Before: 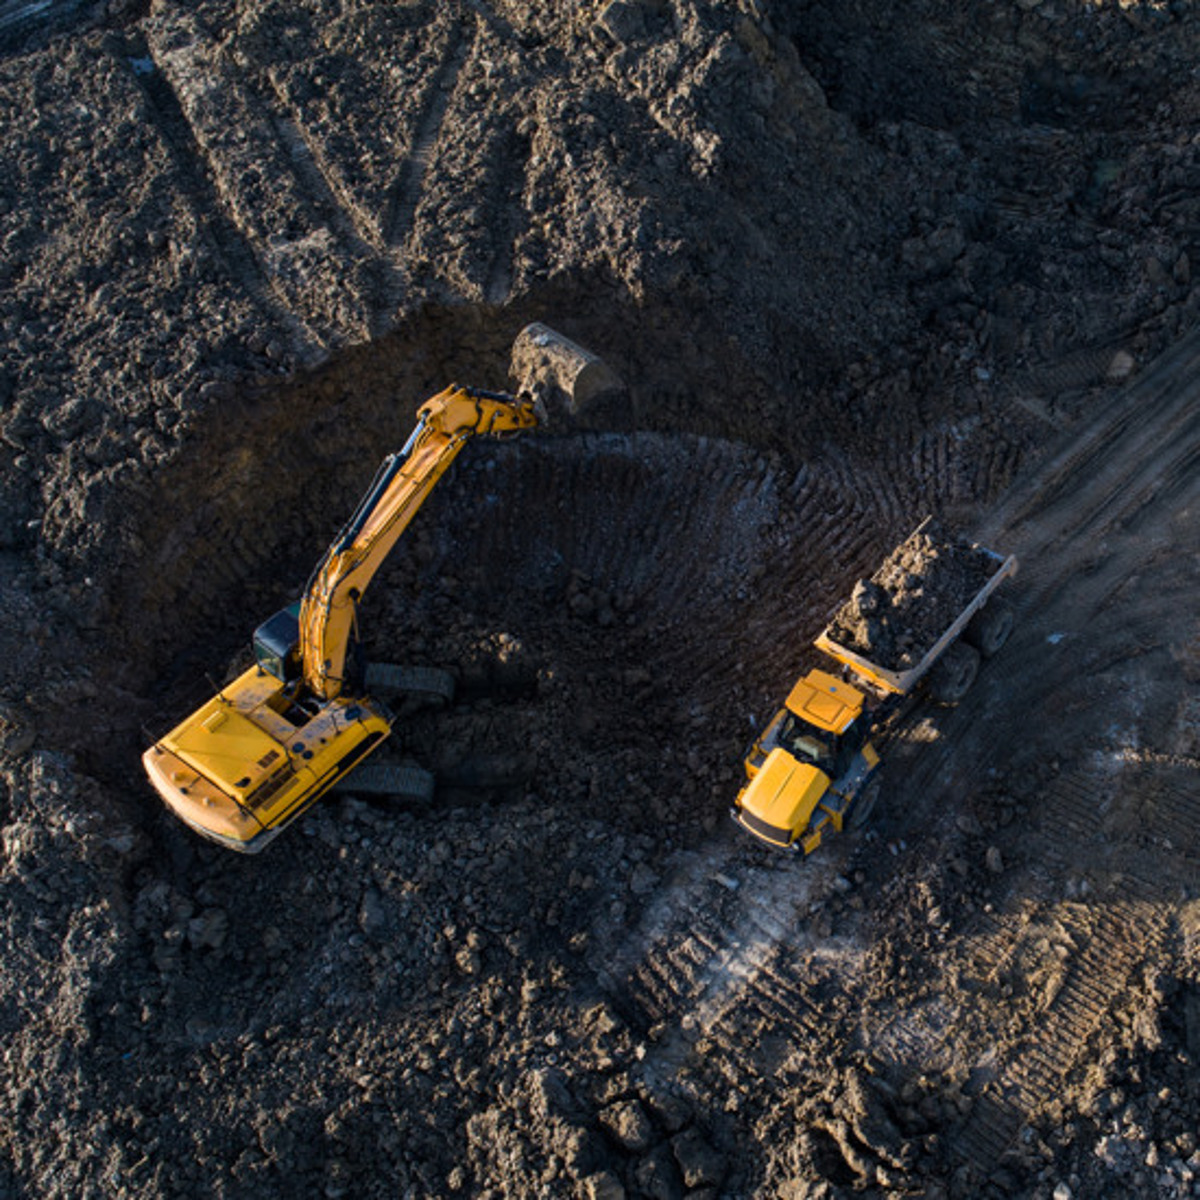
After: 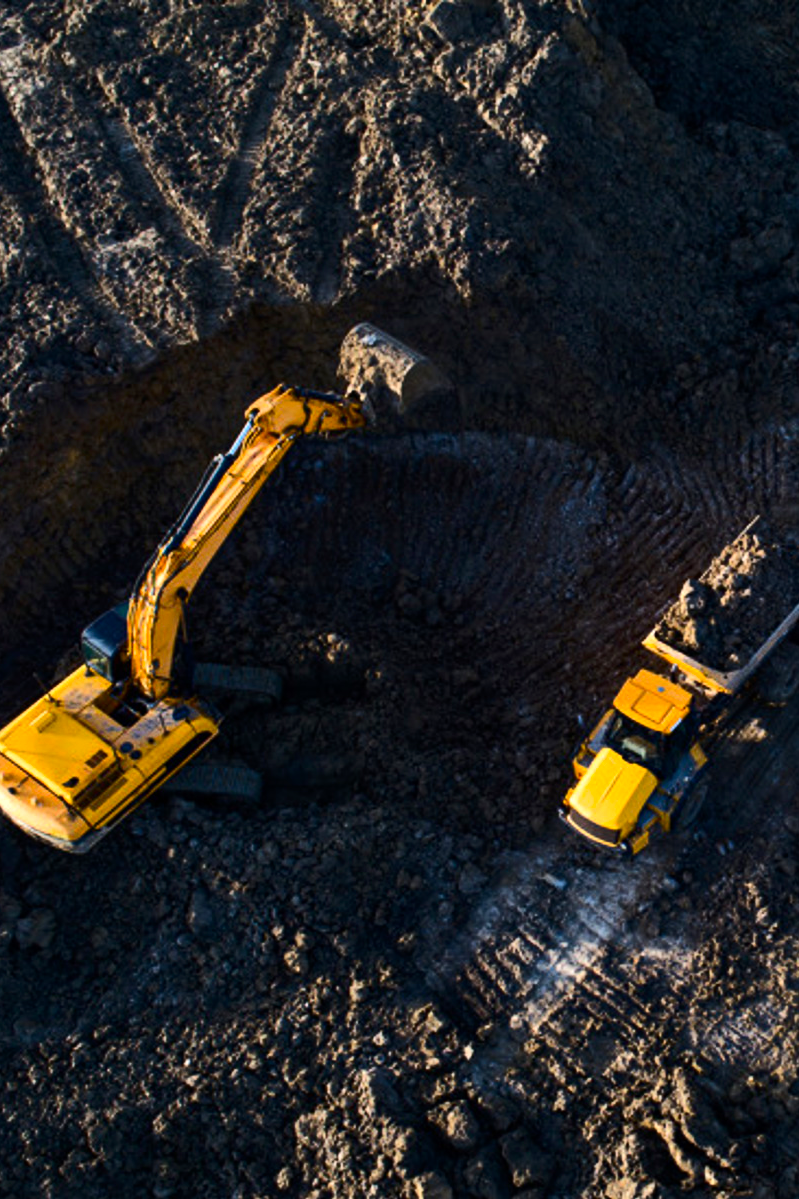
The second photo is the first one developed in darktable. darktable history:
crop and rotate: left 14.366%, right 18.975%
tone equalizer: -8 EV -0.404 EV, -7 EV -0.372 EV, -6 EV -0.317 EV, -5 EV -0.243 EV, -3 EV 0.245 EV, -2 EV 0.322 EV, -1 EV 0.41 EV, +0 EV 0.405 EV, edges refinement/feathering 500, mask exposure compensation -1.57 EV, preserve details no
contrast brightness saturation: contrast 0.171, saturation 0.298
